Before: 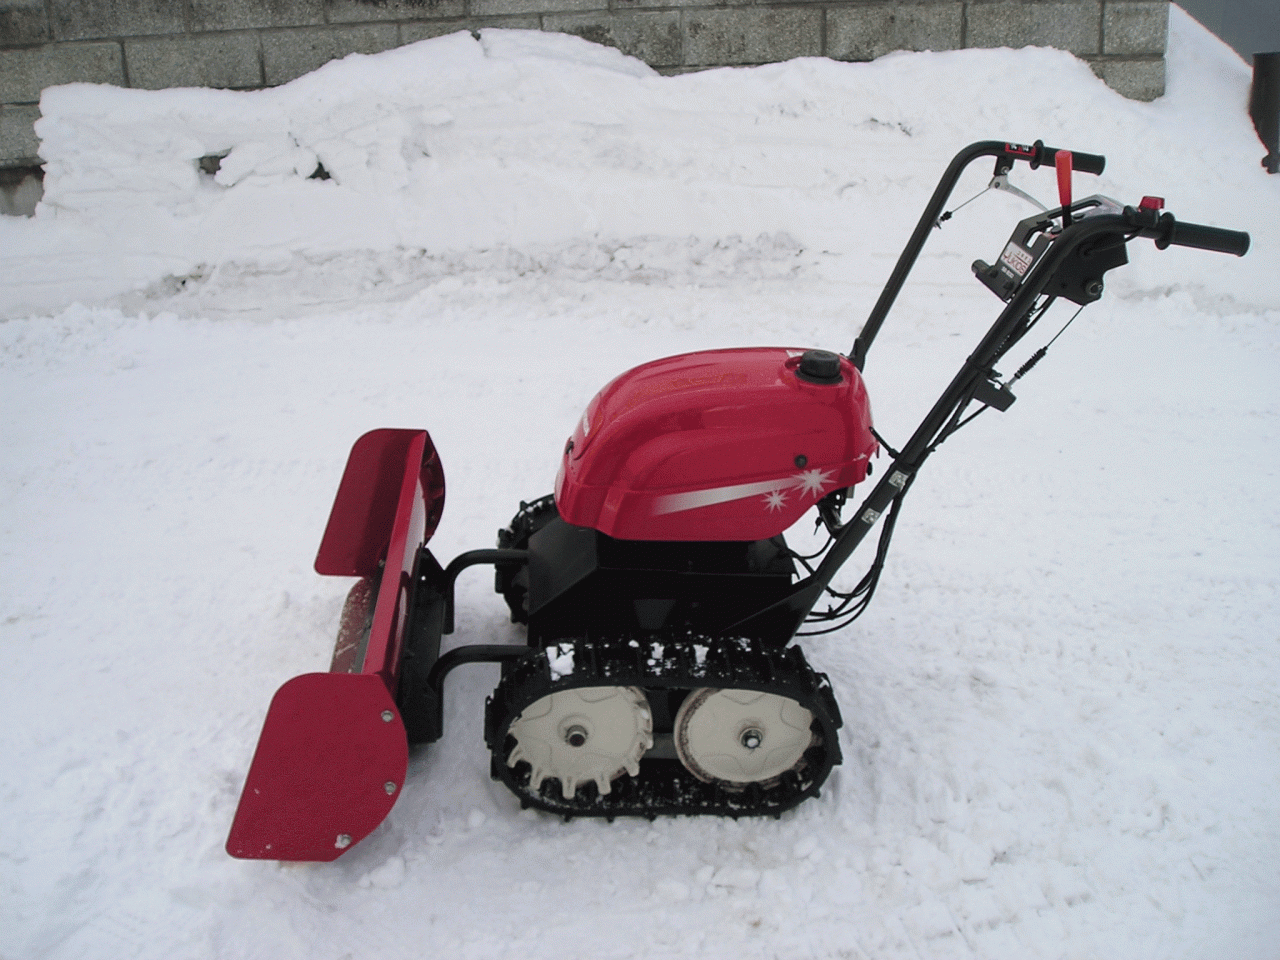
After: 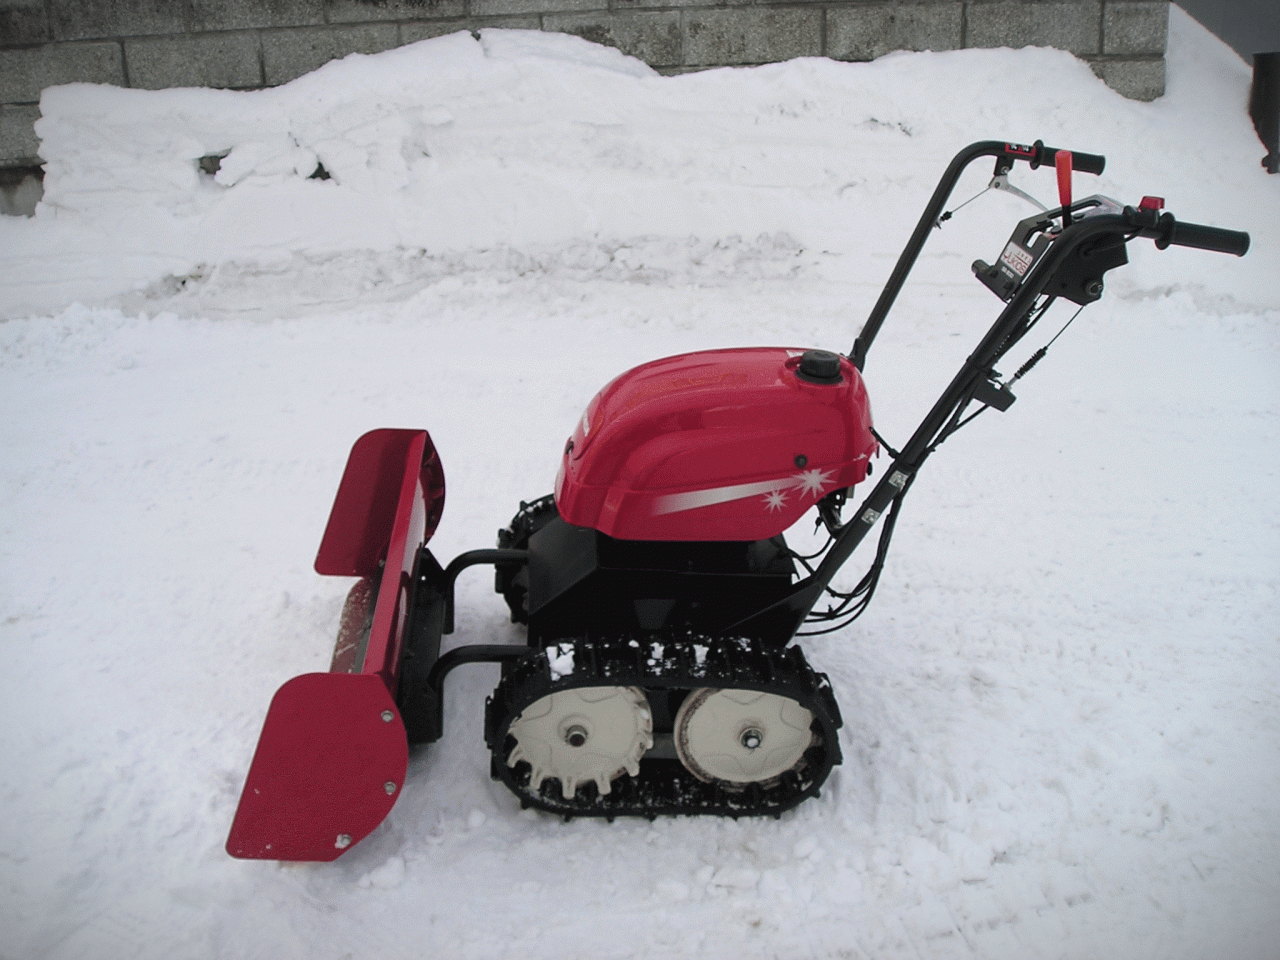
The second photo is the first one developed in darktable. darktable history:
vignetting: fall-off start 99.88%, brightness -0.484, width/height ratio 1.323
